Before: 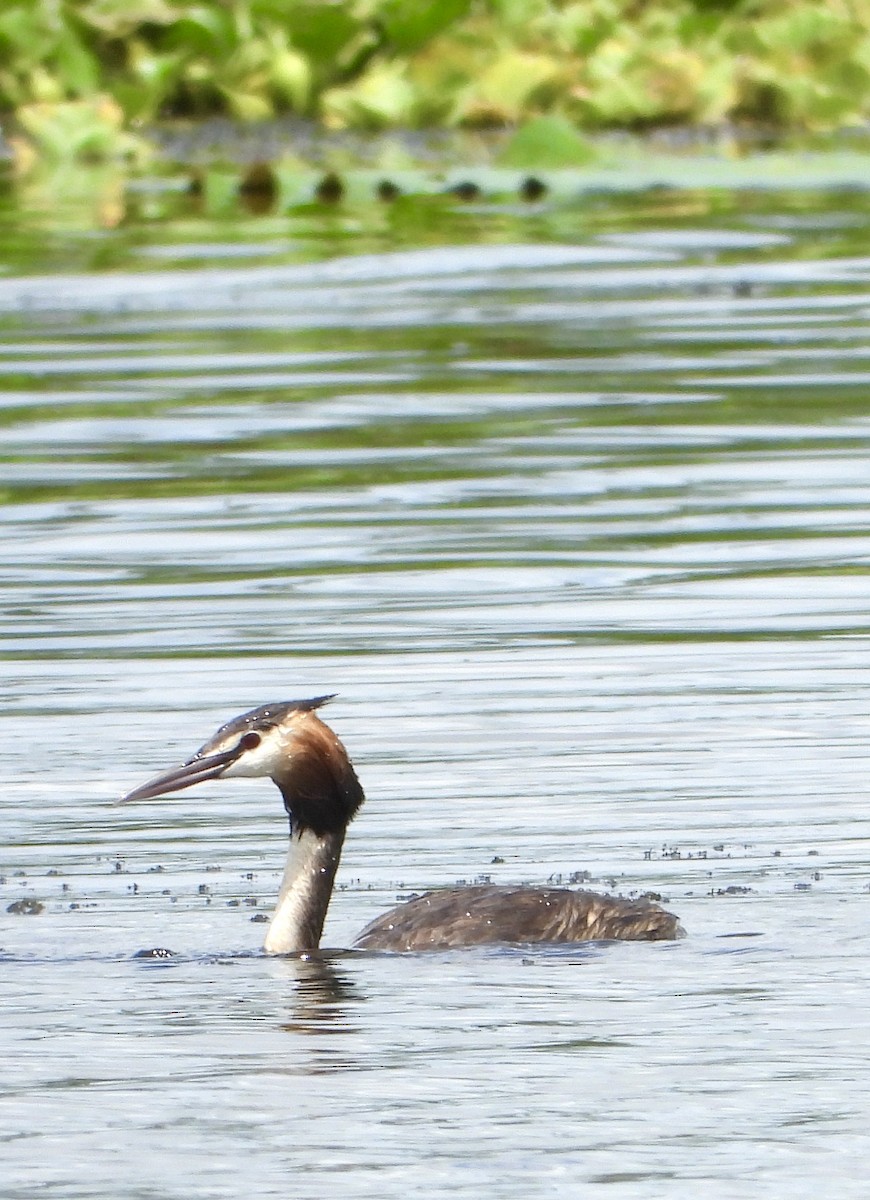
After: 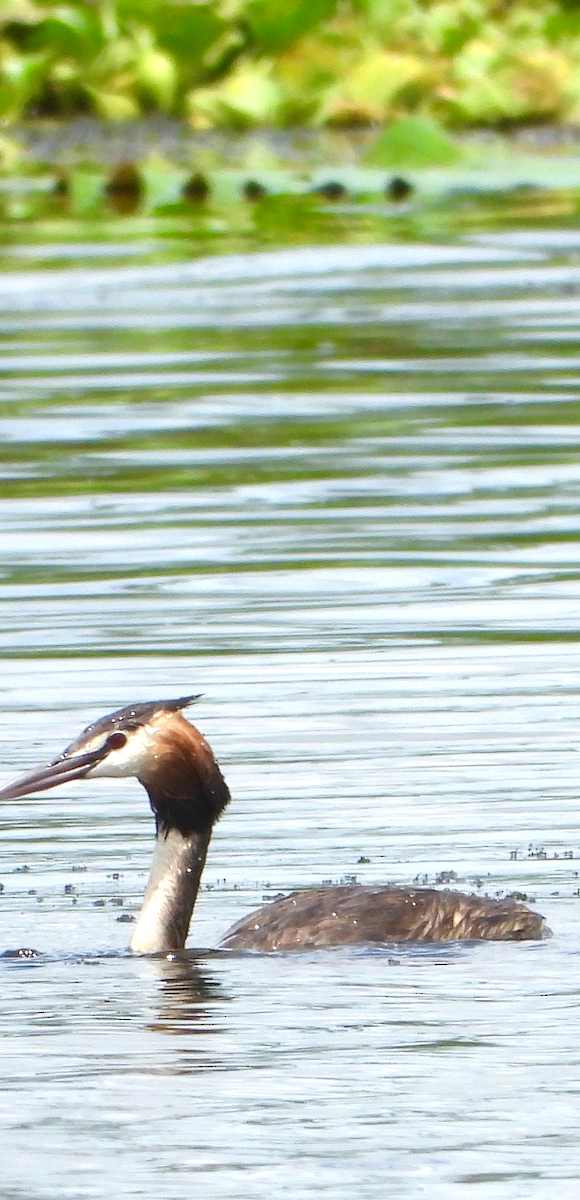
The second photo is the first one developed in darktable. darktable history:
crop and rotate: left 15.446%, right 17.836%
exposure: exposure 0.178 EV, compensate exposure bias true, compensate highlight preservation false
